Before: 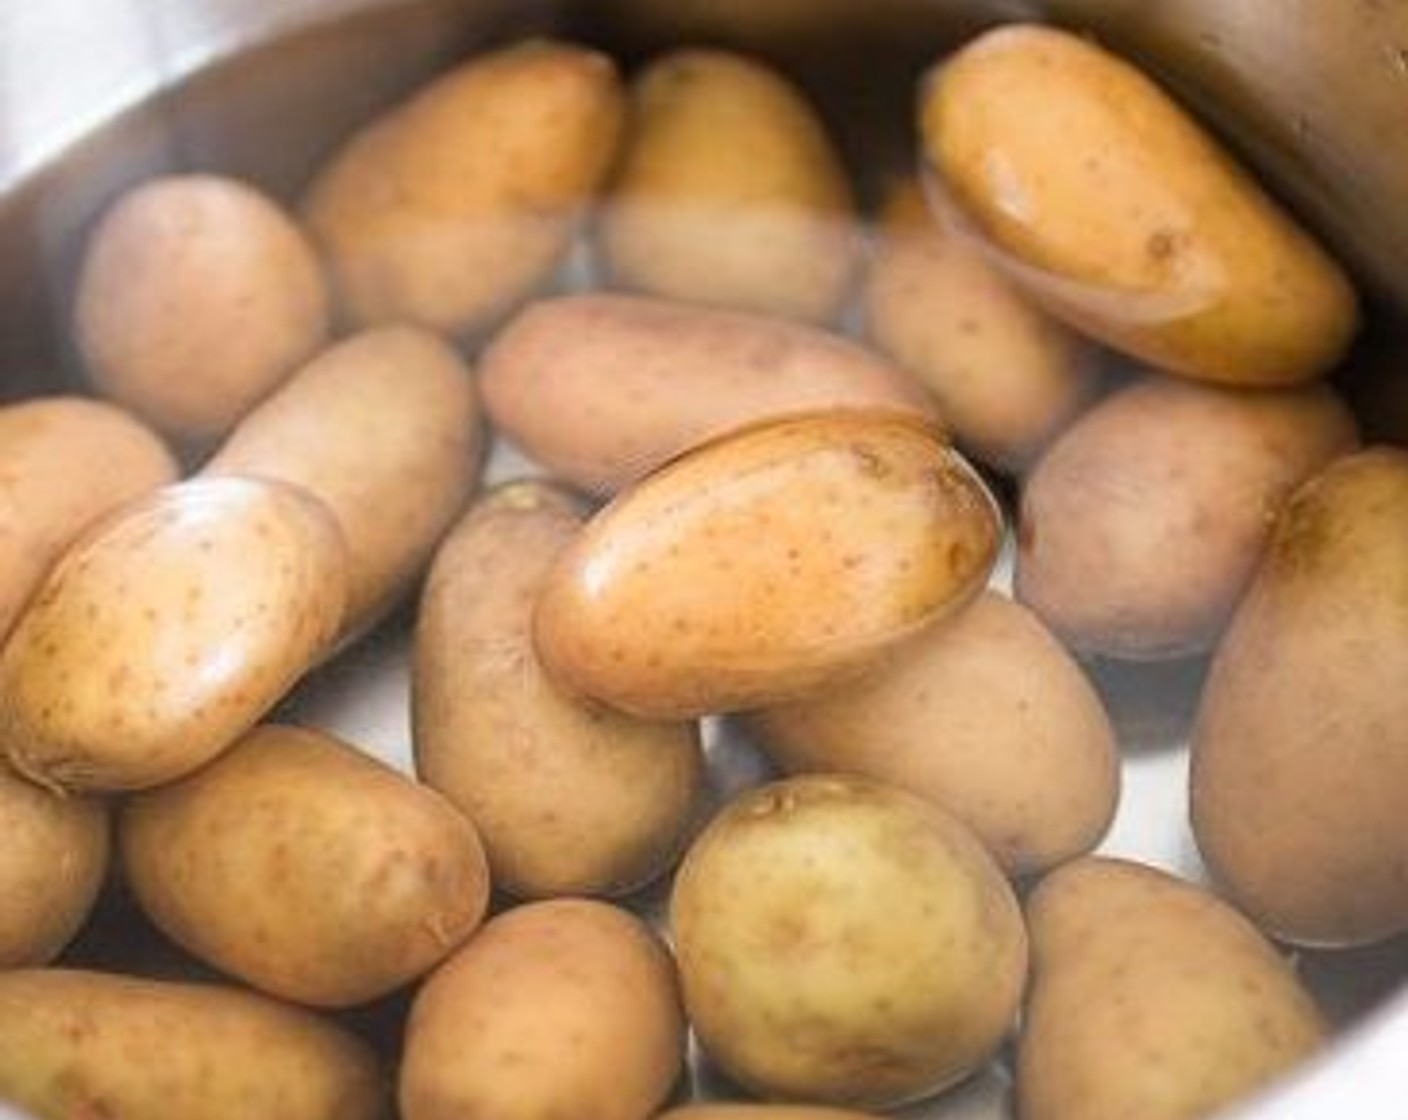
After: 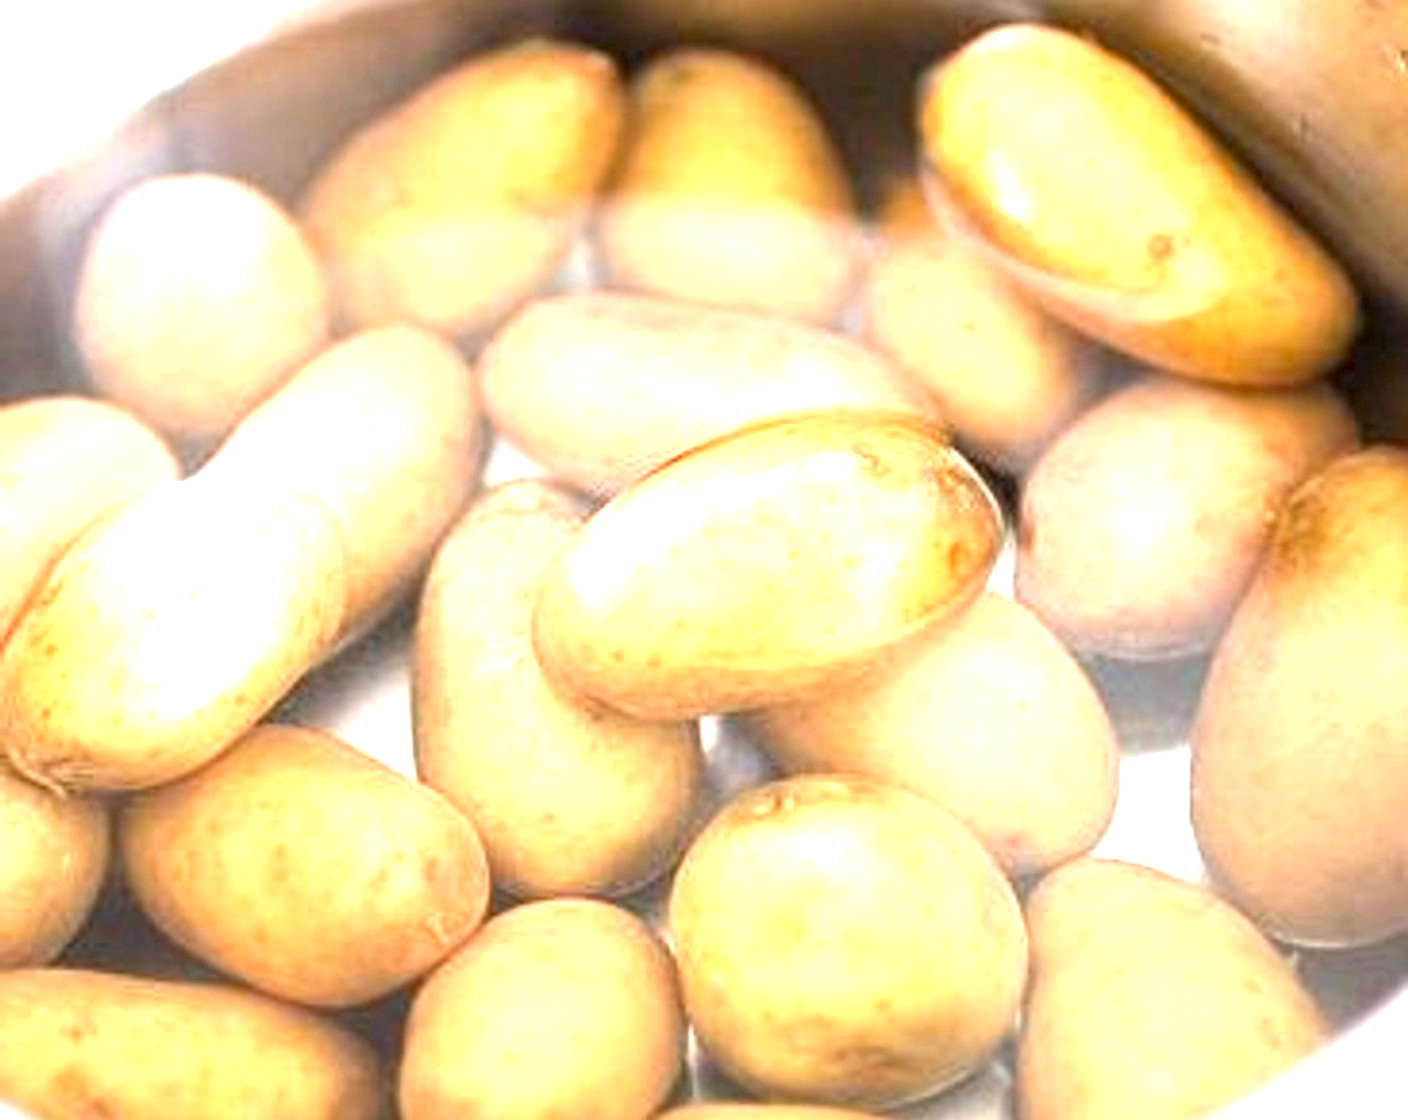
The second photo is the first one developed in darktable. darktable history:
exposure: black level correction 0.001, exposure 1.713 EV, compensate highlight preservation false
